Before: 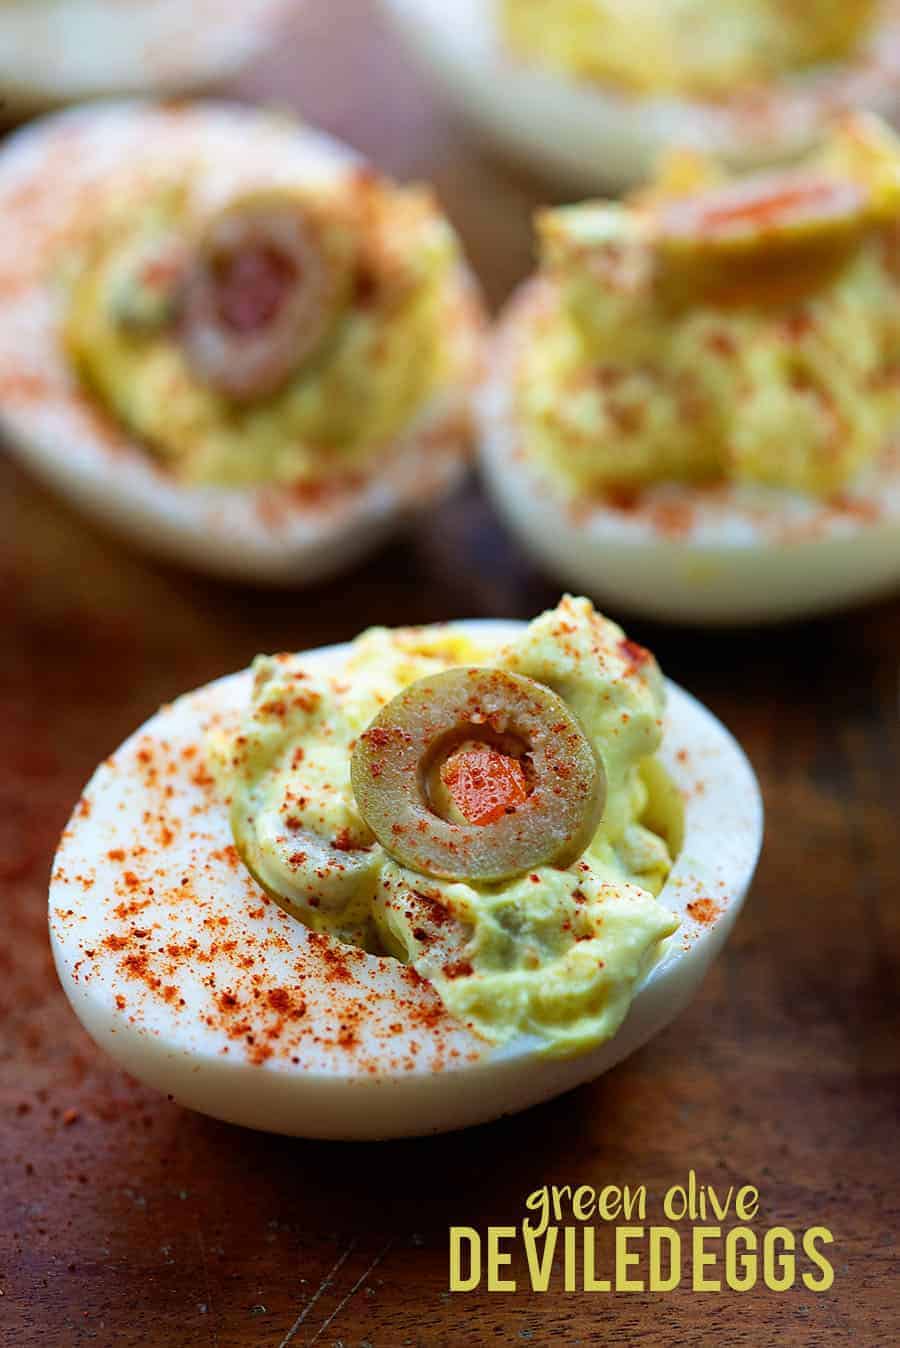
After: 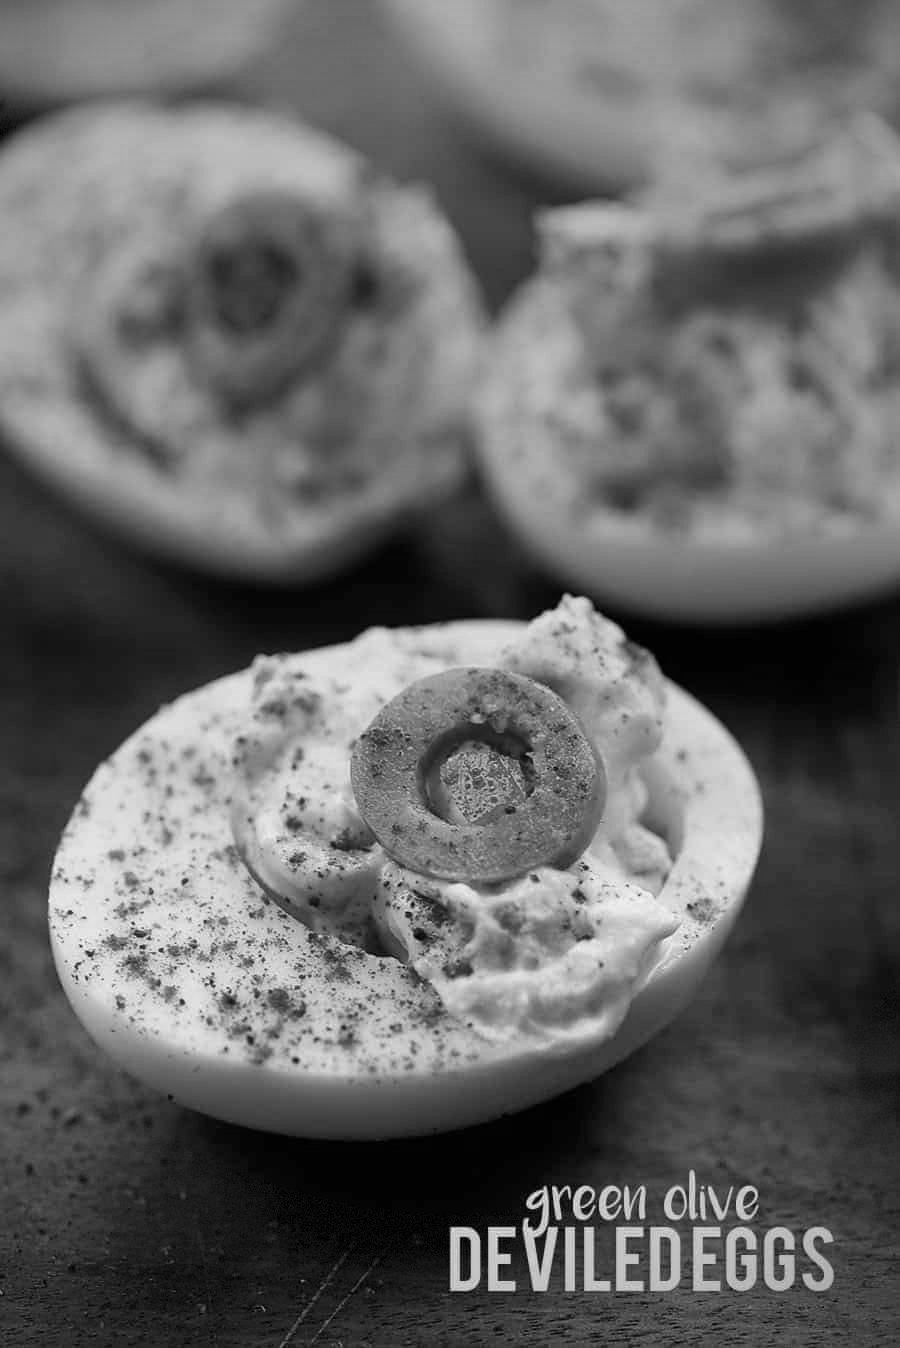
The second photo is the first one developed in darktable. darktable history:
vignetting: dithering 8-bit output, unbound false
graduated density: hue 238.83°, saturation 50%
monochrome: on, module defaults
